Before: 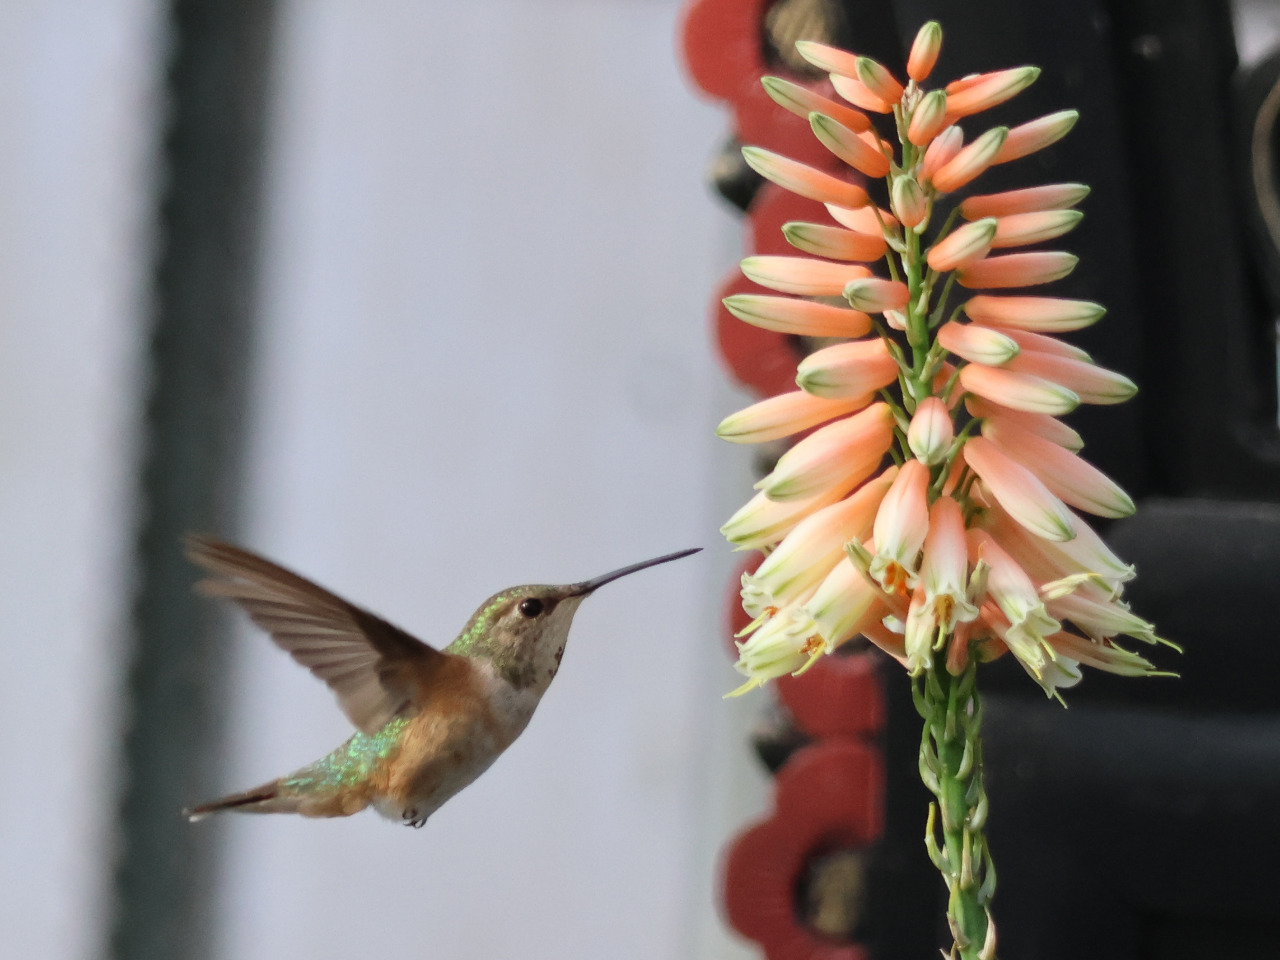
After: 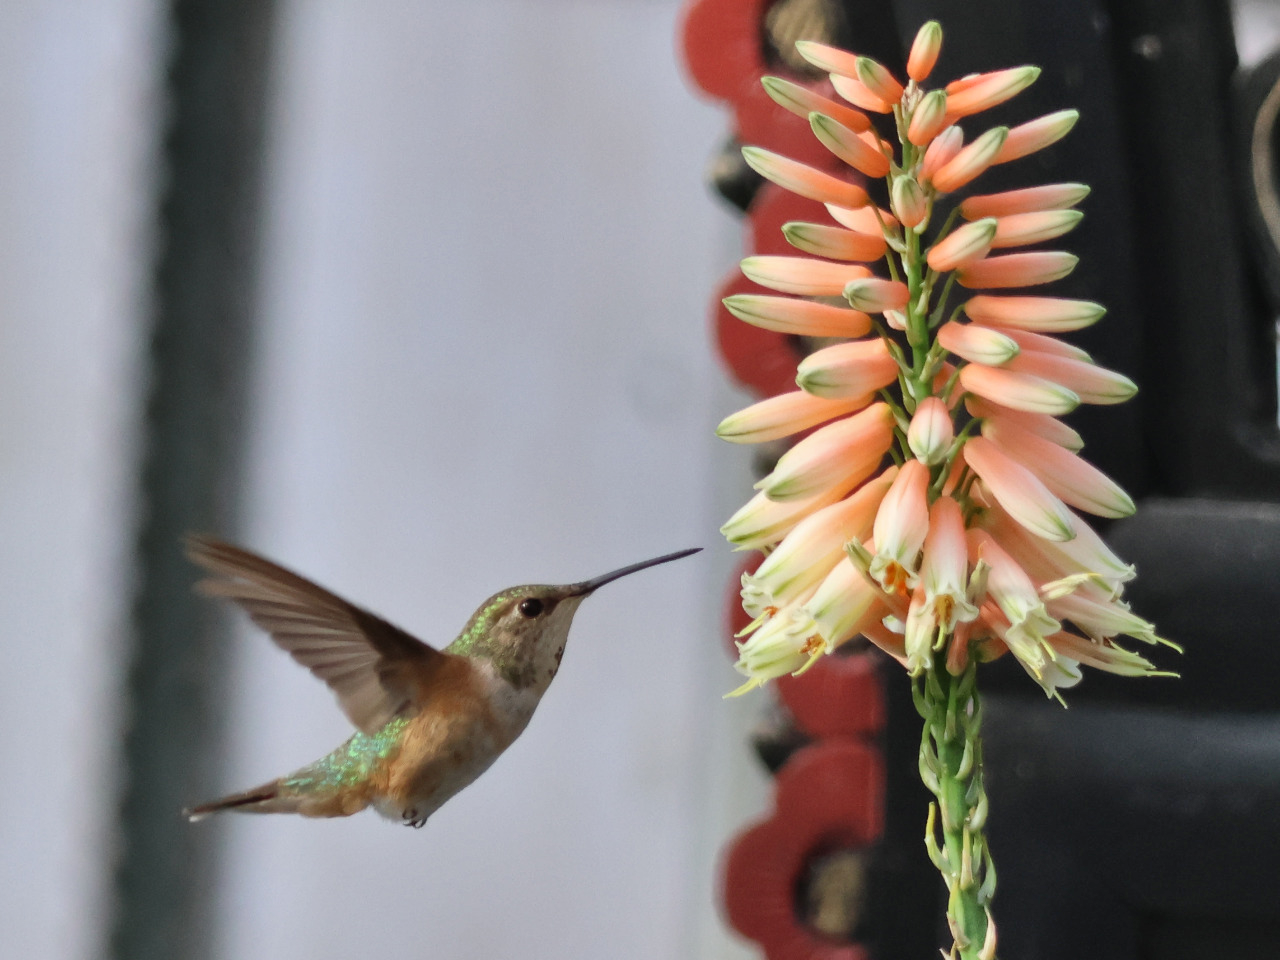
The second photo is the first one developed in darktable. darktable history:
shadows and highlights: shadows 52.62, soften with gaussian
